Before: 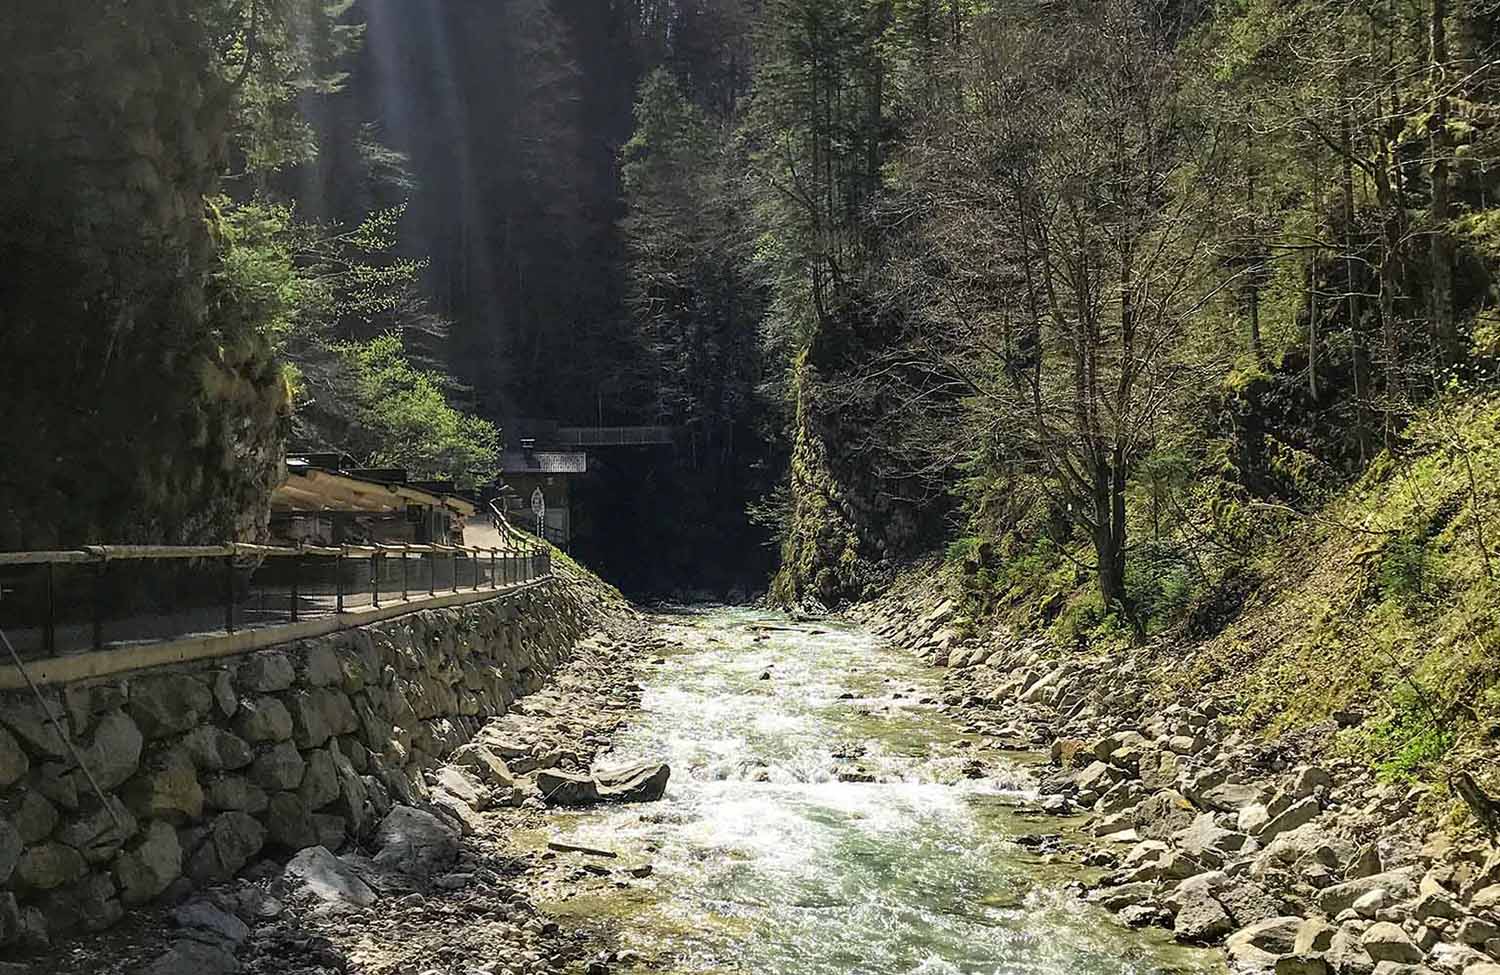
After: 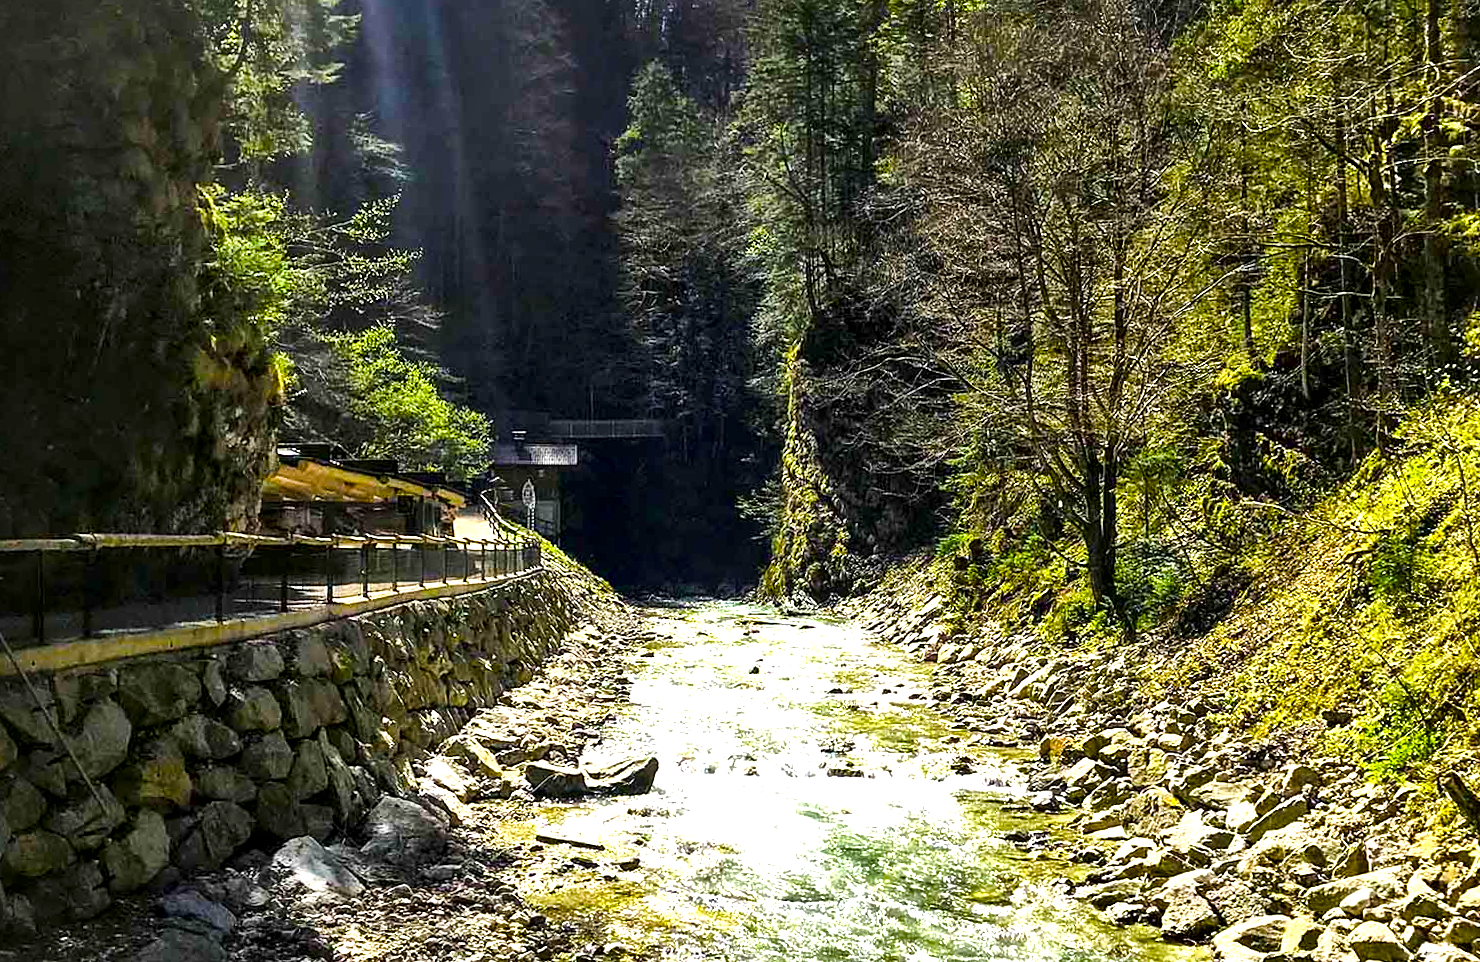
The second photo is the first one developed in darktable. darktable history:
tone equalizer: -8 EV -0.75 EV, -7 EV -0.7 EV, -6 EV -0.6 EV, -5 EV -0.4 EV, -3 EV 0.4 EV, -2 EV 0.6 EV, -1 EV 0.7 EV, +0 EV 0.75 EV, edges refinement/feathering 500, mask exposure compensation -1.57 EV, preserve details no
color balance rgb: linear chroma grading › shadows 10%, linear chroma grading › highlights 10%, linear chroma grading › global chroma 15%, linear chroma grading › mid-tones 15%, perceptual saturation grading › global saturation 40%, perceptual saturation grading › highlights -25%, perceptual saturation grading › mid-tones 35%, perceptual saturation grading › shadows 35%, perceptual brilliance grading › global brilliance 11.29%, global vibrance 11.29%
crop and rotate: angle -0.5°
local contrast: mode bilateral grid, contrast 25, coarseness 60, detail 151%, midtone range 0.2
